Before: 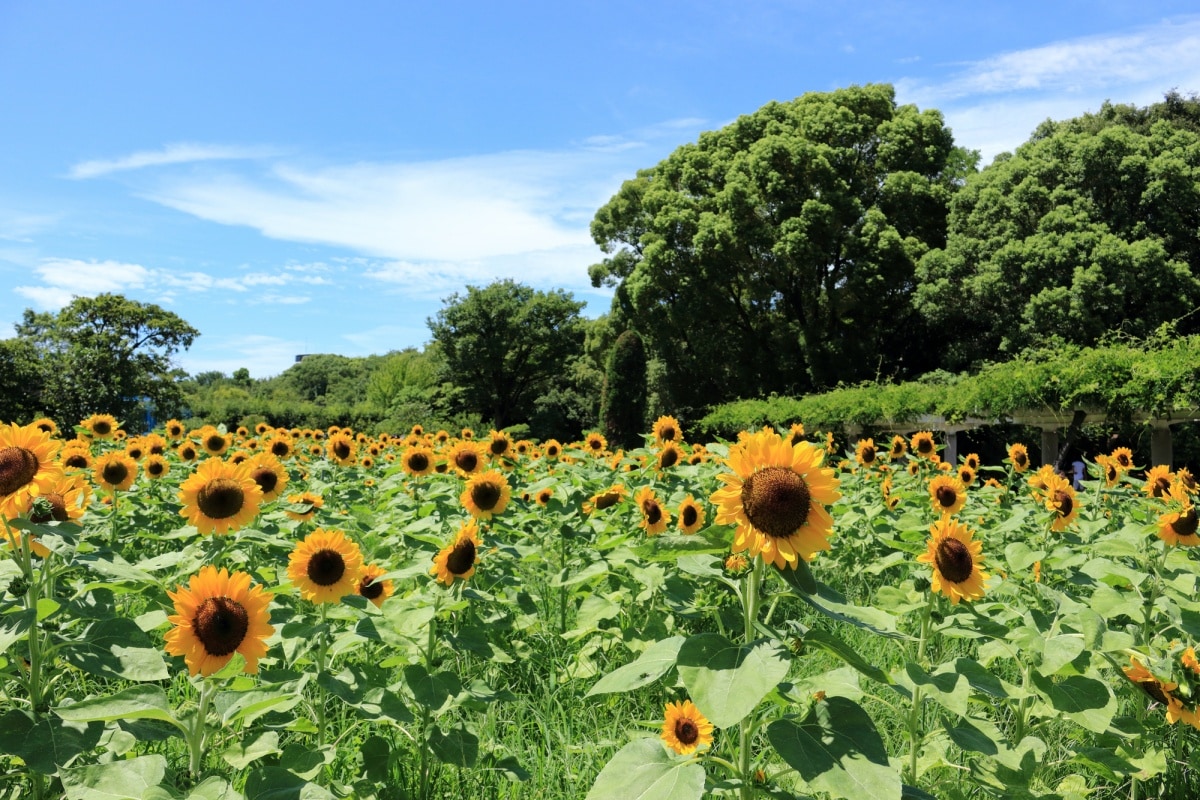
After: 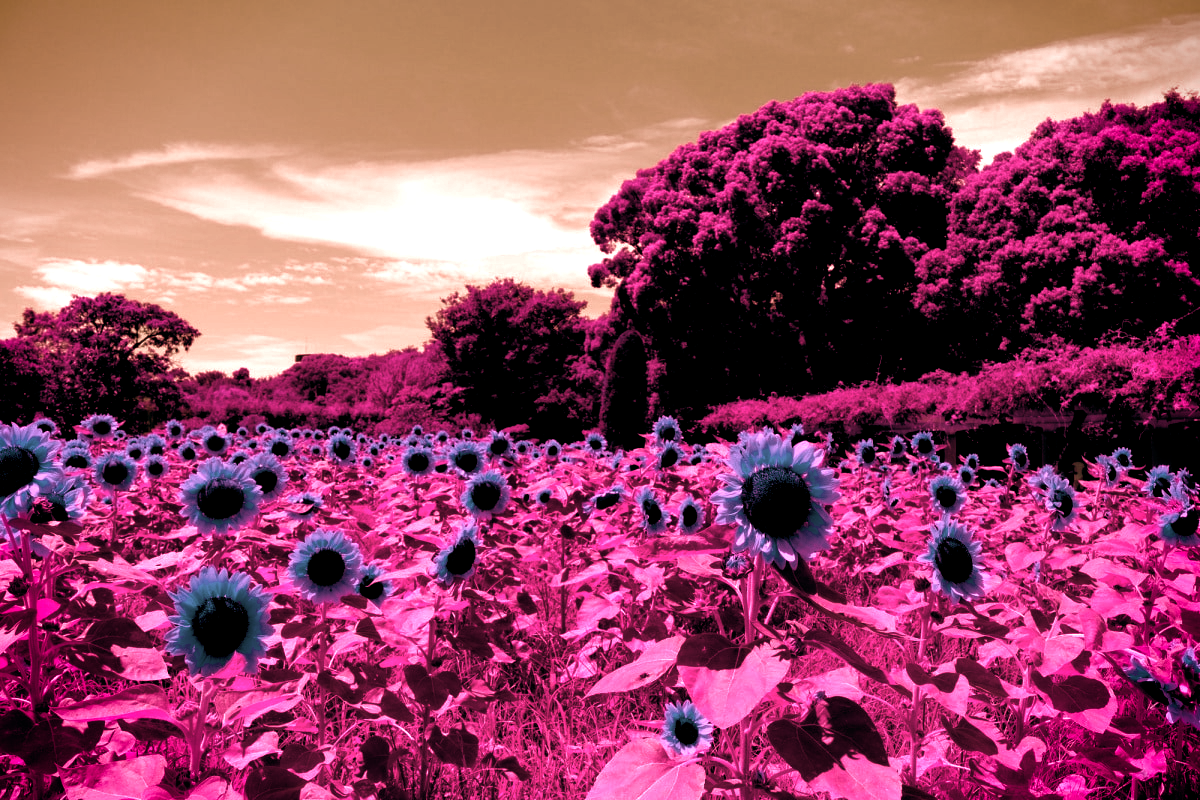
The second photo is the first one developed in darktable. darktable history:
color zones: curves: ch1 [(0, 0.34) (0.143, 0.164) (0.286, 0.152) (0.429, 0.176) (0.571, 0.173) (0.714, 0.188) (0.857, 0.199) (1, 0.34)]
vignetting: fall-off start 88.53%, fall-off radius 44.2%, saturation 0.376, width/height ratio 1.161
color balance rgb: shadows lift › luminance -18.76%, shadows lift › chroma 35.44%, power › luminance -3.76%, power › hue 142.17°, highlights gain › chroma 7.5%, highlights gain › hue 184.75°, global offset › luminance -0.52%, global offset › chroma 0.91%, global offset › hue 173.36°, shadows fall-off 300%, white fulcrum 2 EV, highlights fall-off 300%, linear chroma grading › shadows 17.19%, linear chroma grading › highlights 61.12%, linear chroma grading › global chroma 50%, hue shift -150.52°, perceptual brilliance grading › global brilliance 12%, mask middle-gray fulcrum 100%, contrast gray fulcrum 38.43%, contrast 35.15%, saturation formula JzAzBz (2021)
